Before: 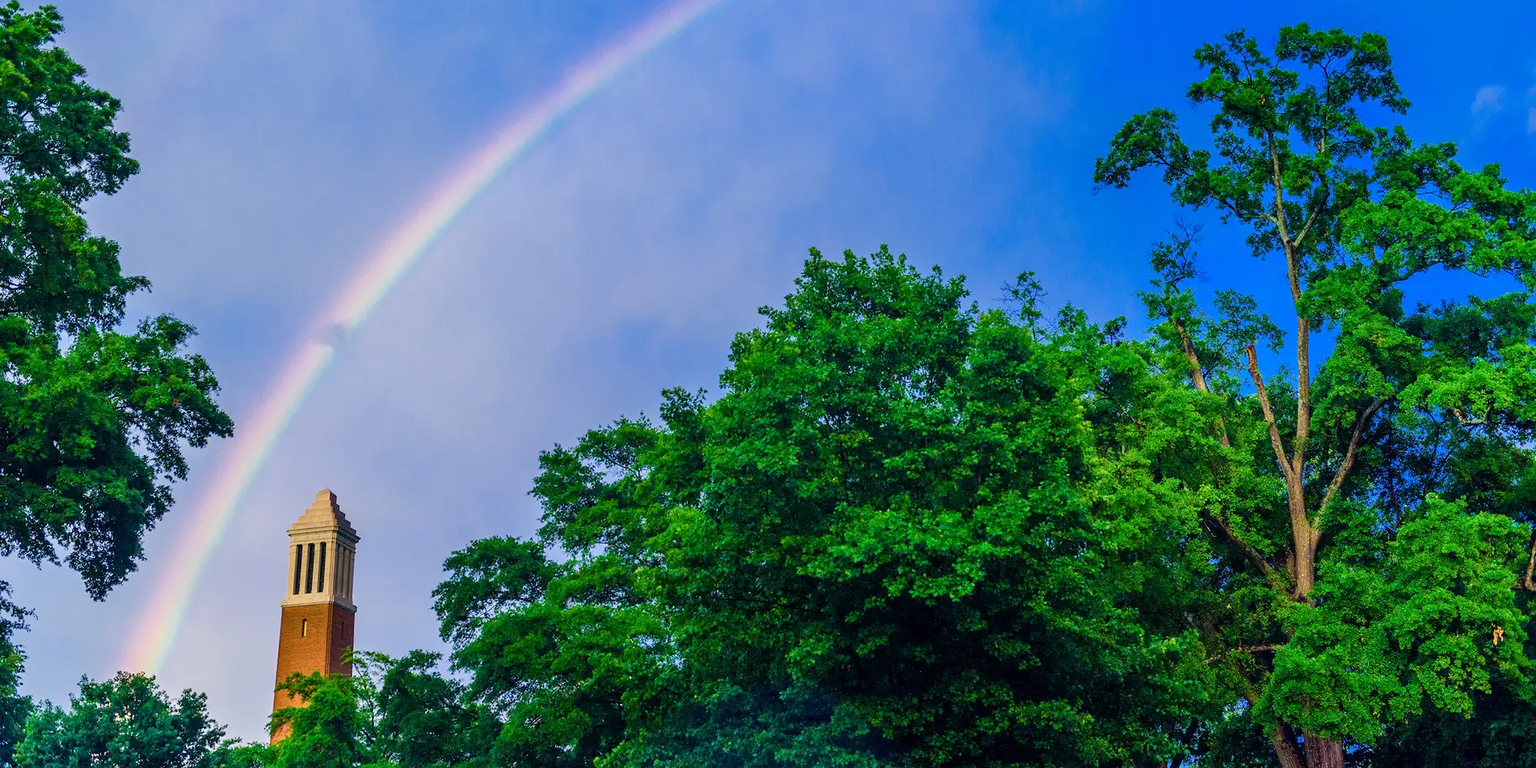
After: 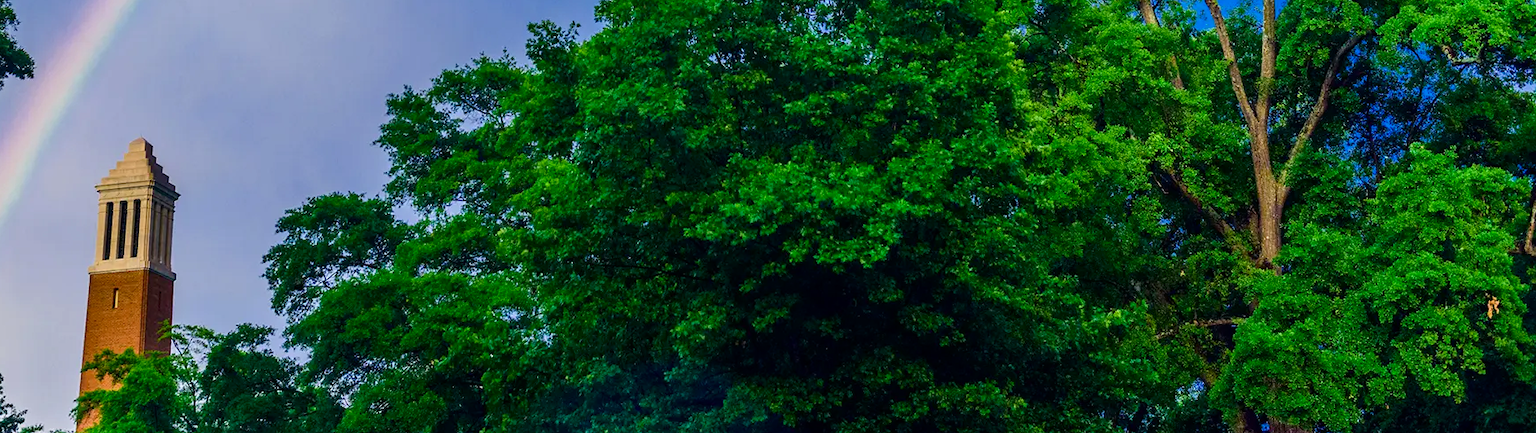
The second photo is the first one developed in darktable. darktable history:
contrast brightness saturation: brightness -0.09
crop and rotate: left 13.306%, top 48.129%, bottom 2.928%
